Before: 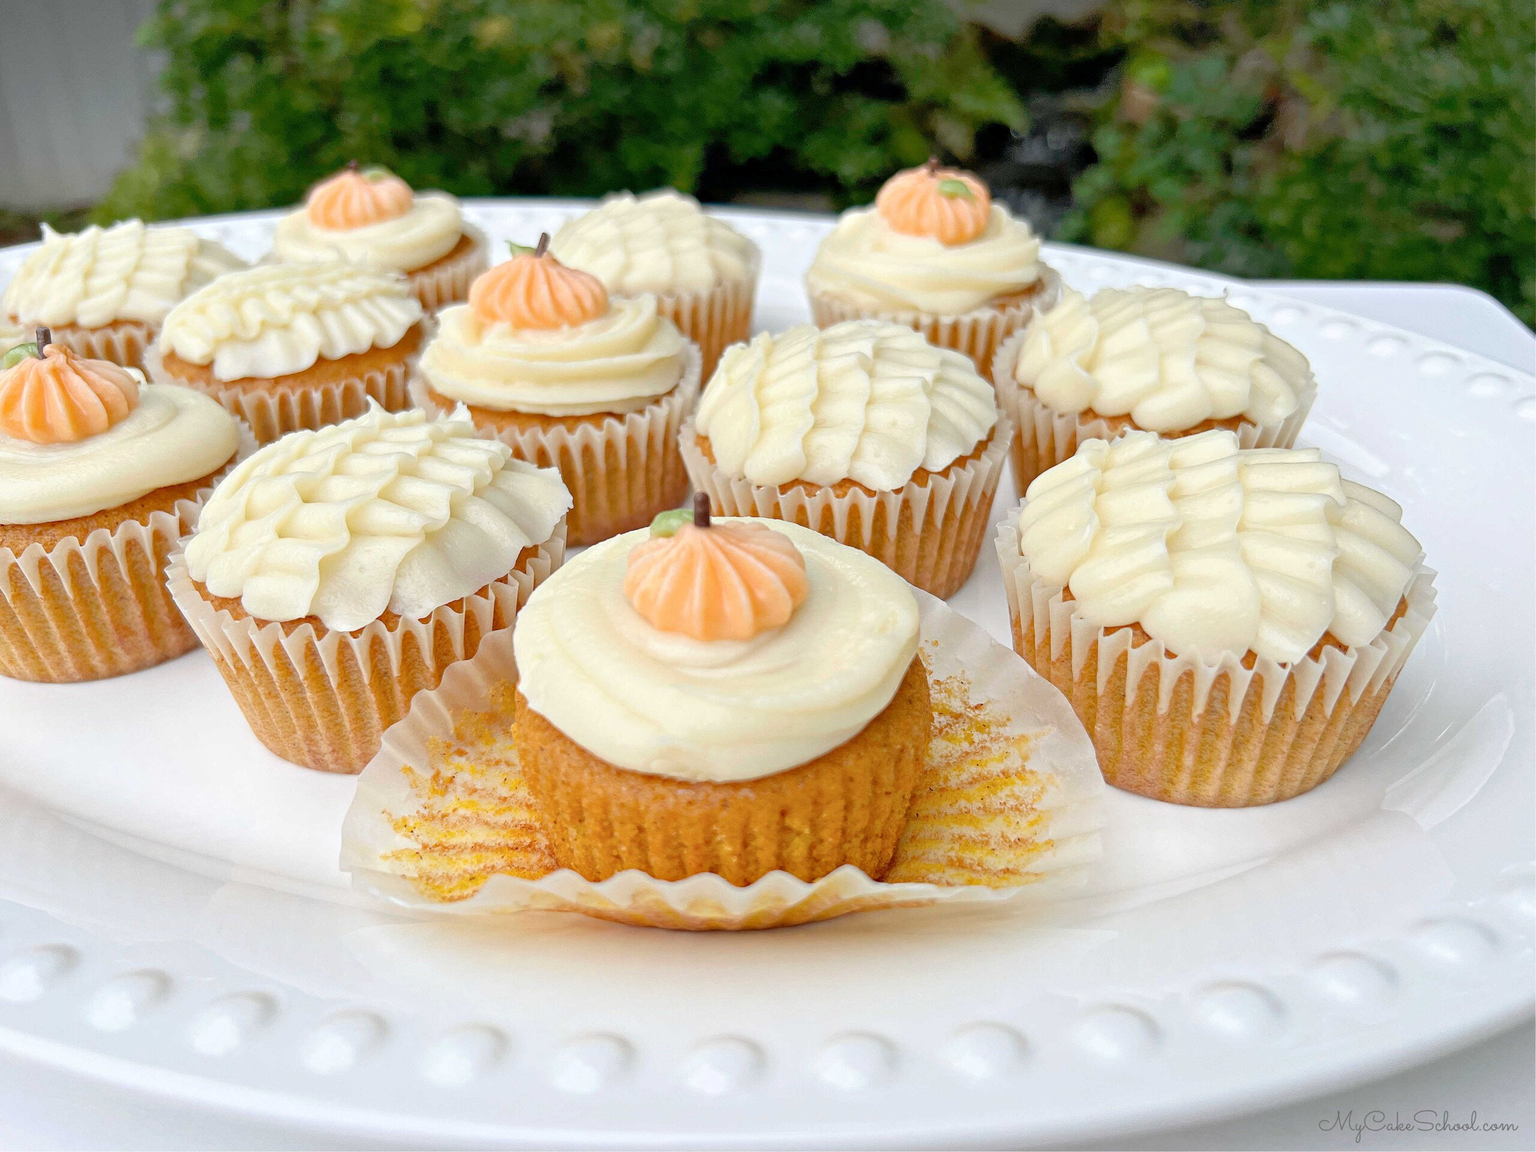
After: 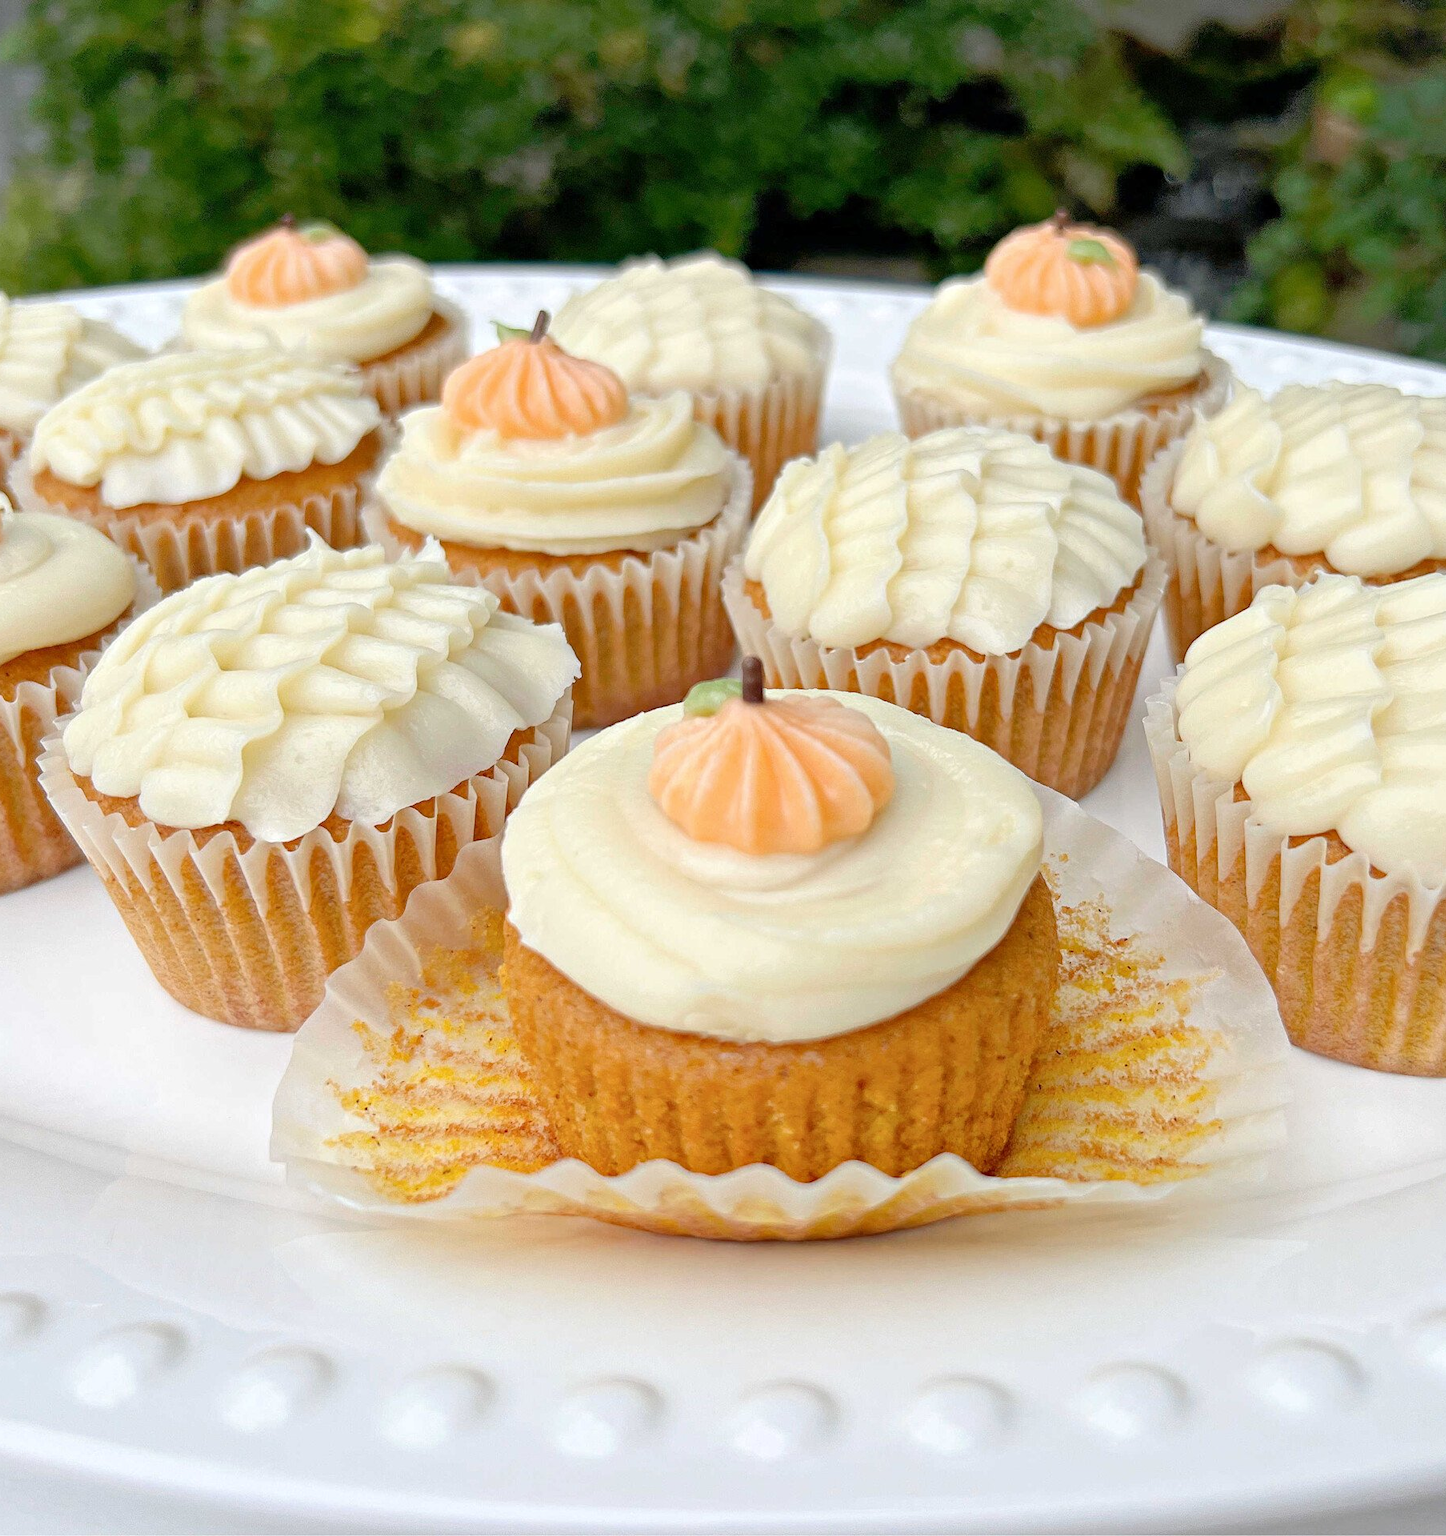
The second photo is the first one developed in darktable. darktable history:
crop and rotate: left 8.961%, right 20.4%
tone equalizer: edges refinement/feathering 500, mask exposure compensation -1.57 EV, preserve details no
